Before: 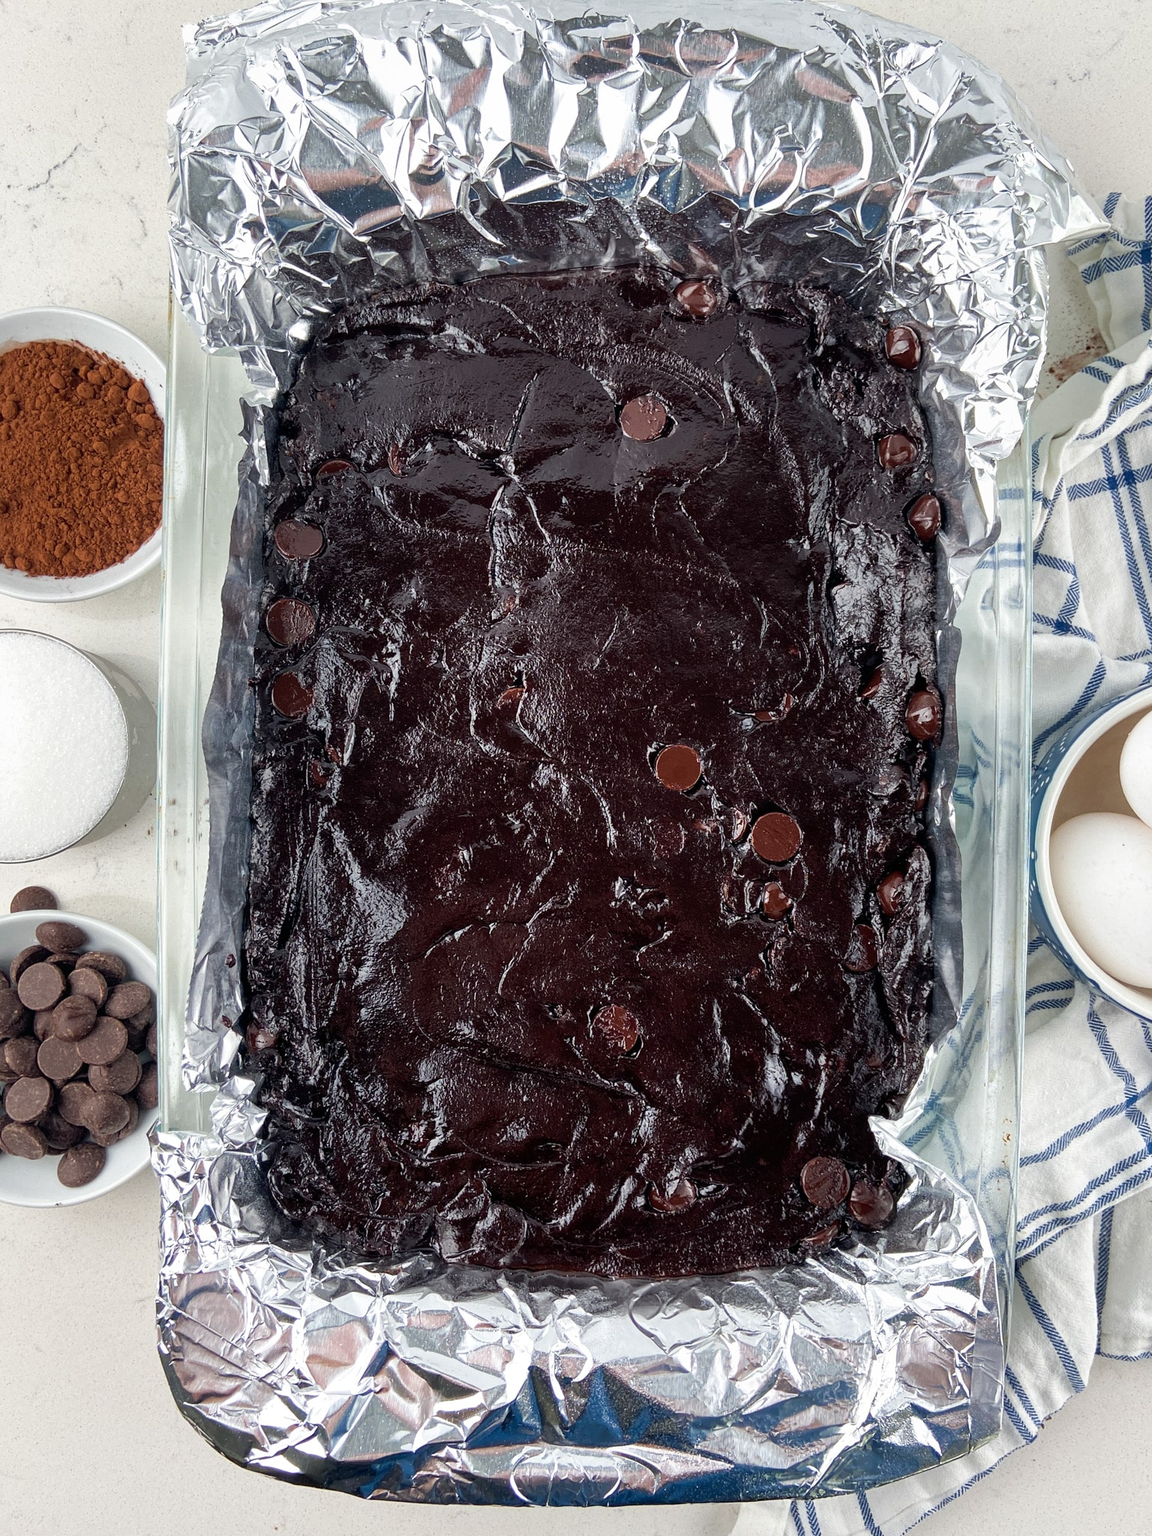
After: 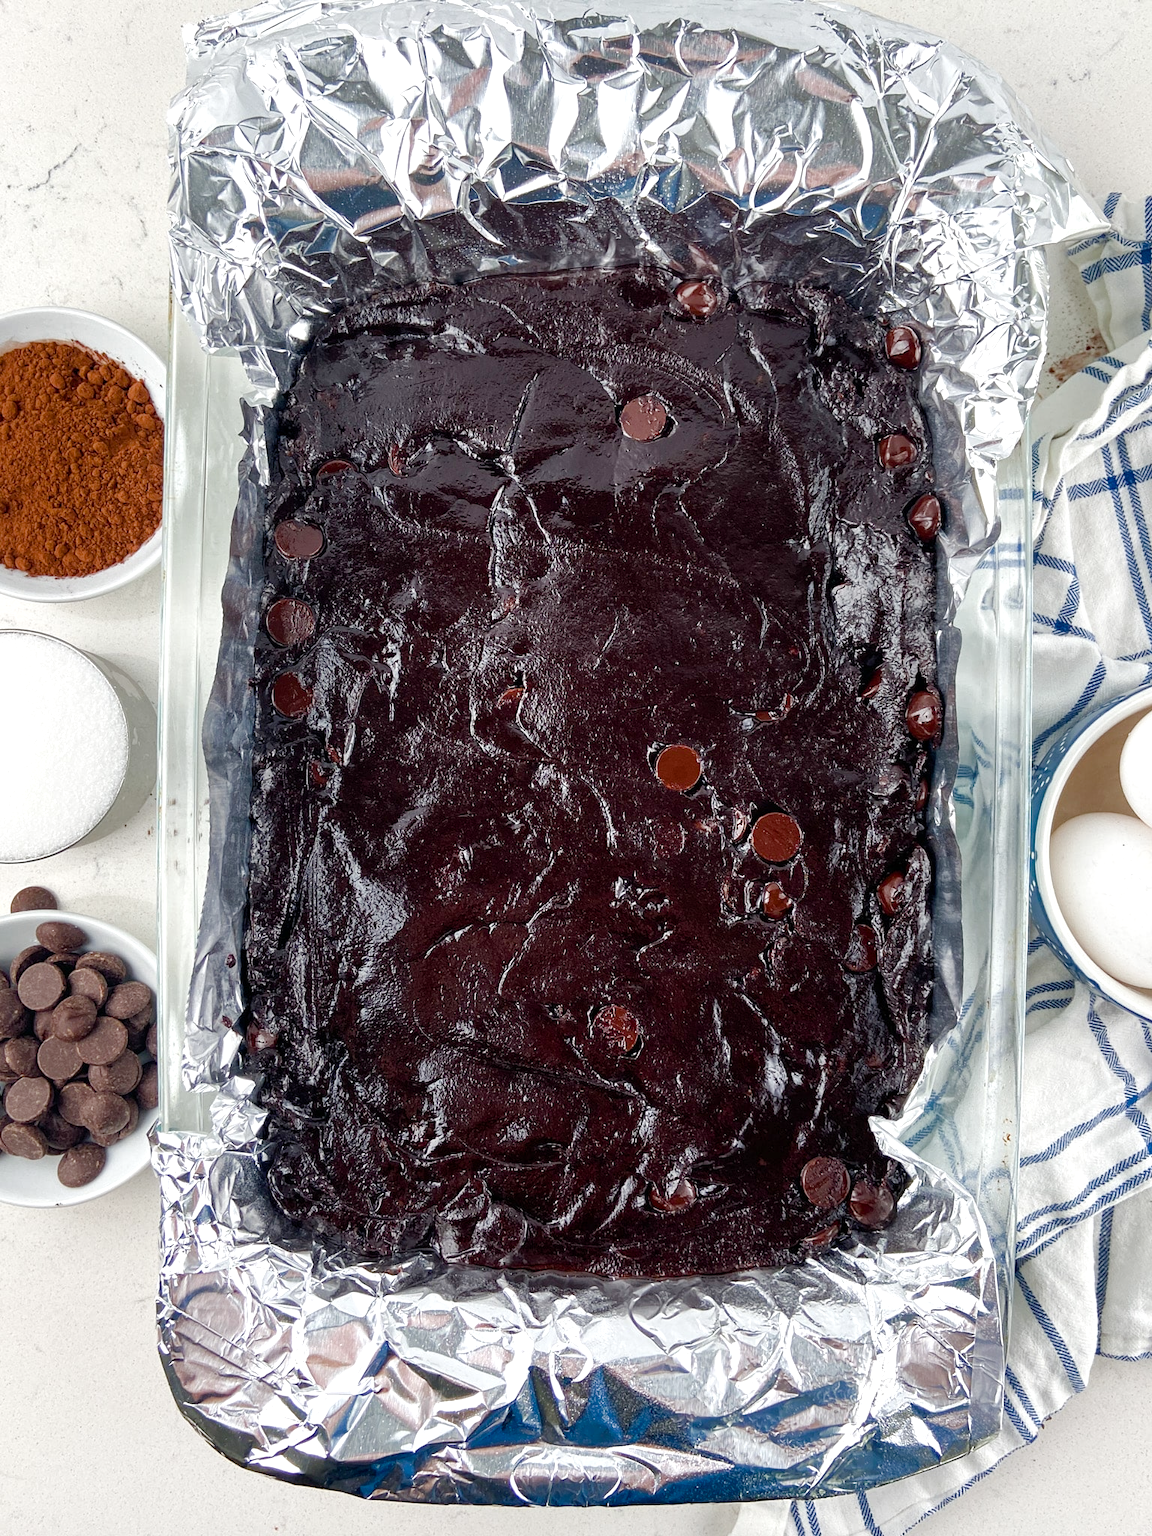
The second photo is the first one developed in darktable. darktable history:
color balance rgb: perceptual saturation grading › global saturation 0.854%, perceptual saturation grading › highlights -34.612%, perceptual saturation grading › mid-tones 15.039%, perceptual saturation grading › shadows 47.948%, global vibrance 9.264%
exposure: exposure 0.201 EV, compensate exposure bias true, compensate highlight preservation false
tone equalizer: edges refinement/feathering 500, mask exposure compensation -1.57 EV, preserve details no
